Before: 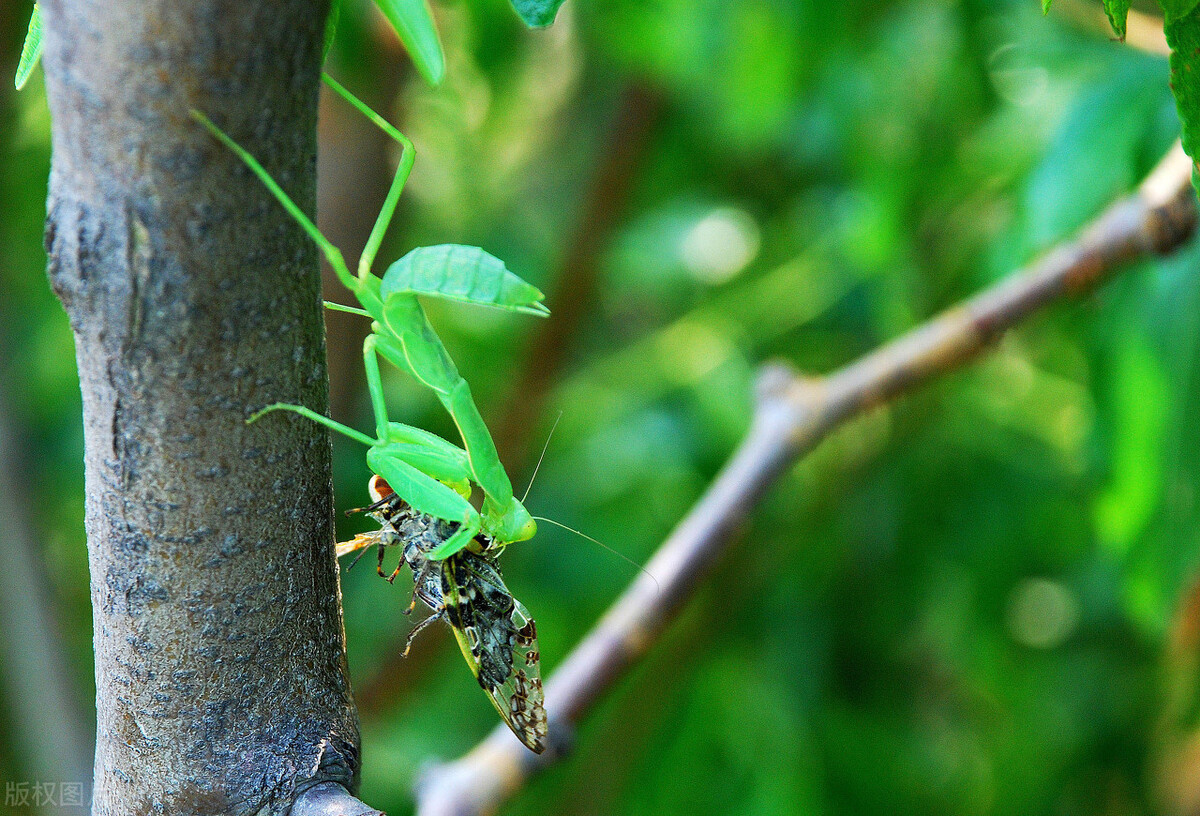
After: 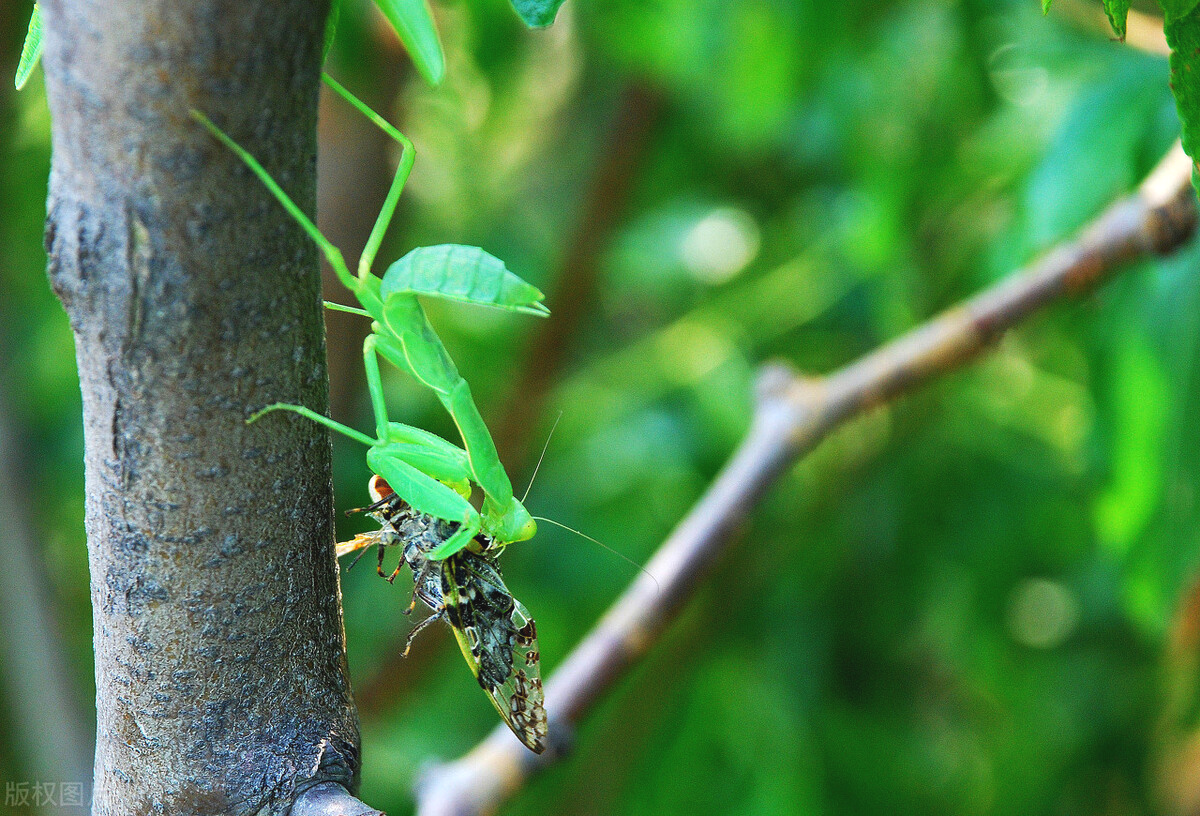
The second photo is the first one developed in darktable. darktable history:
exposure: black level correction -0.004, exposure 0.051 EV, compensate exposure bias true, compensate highlight preservation false
